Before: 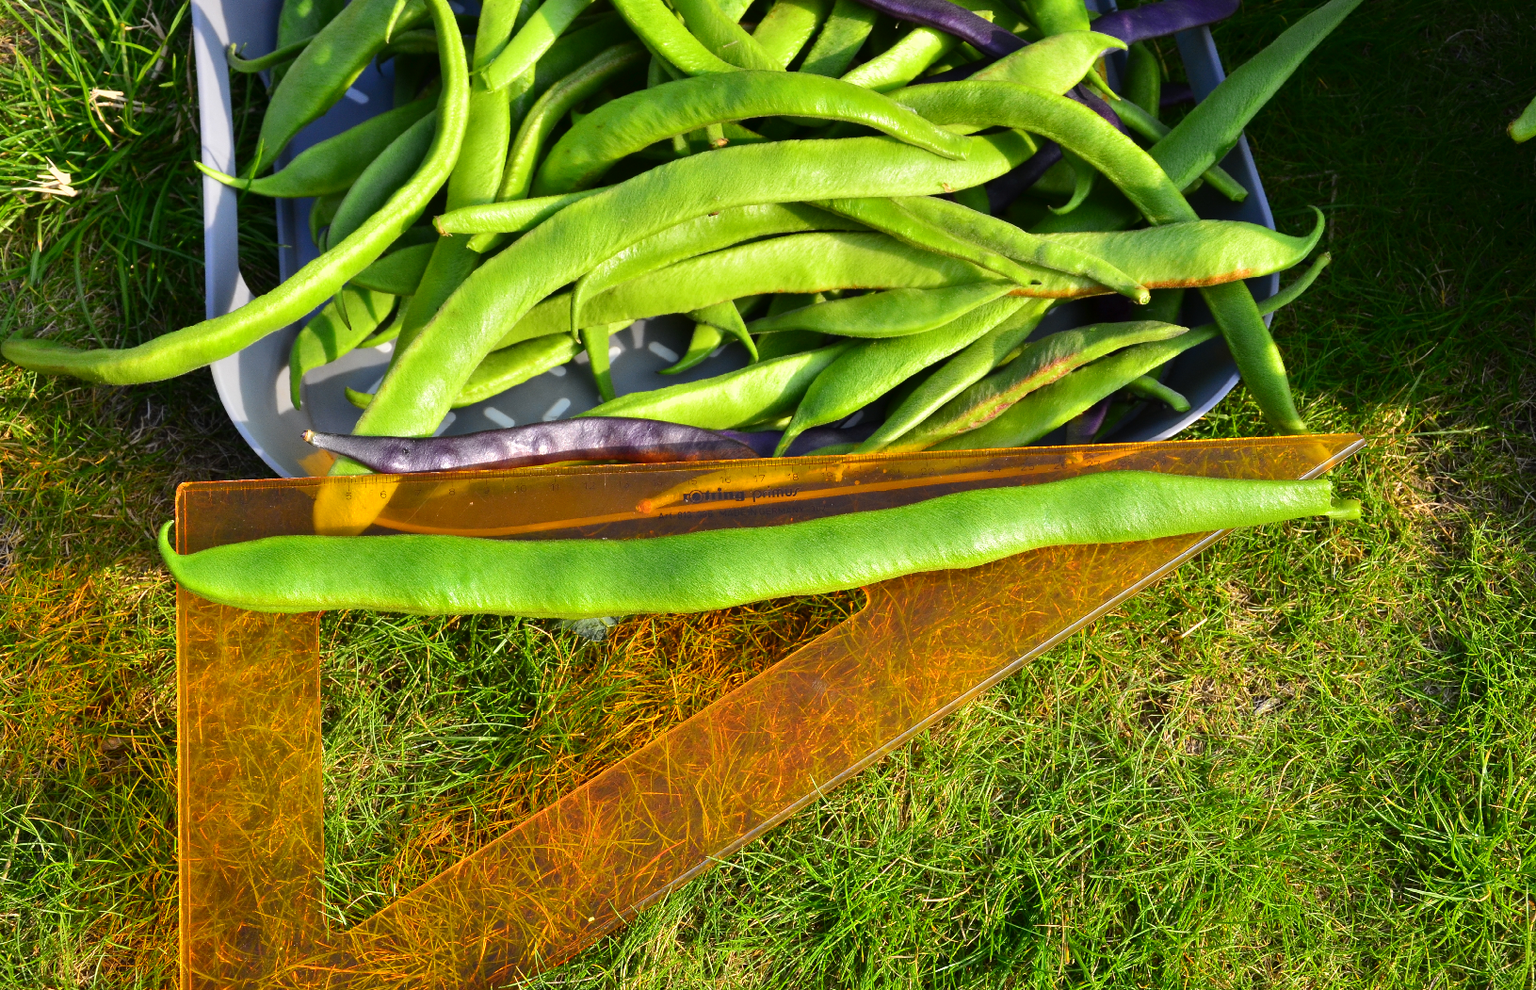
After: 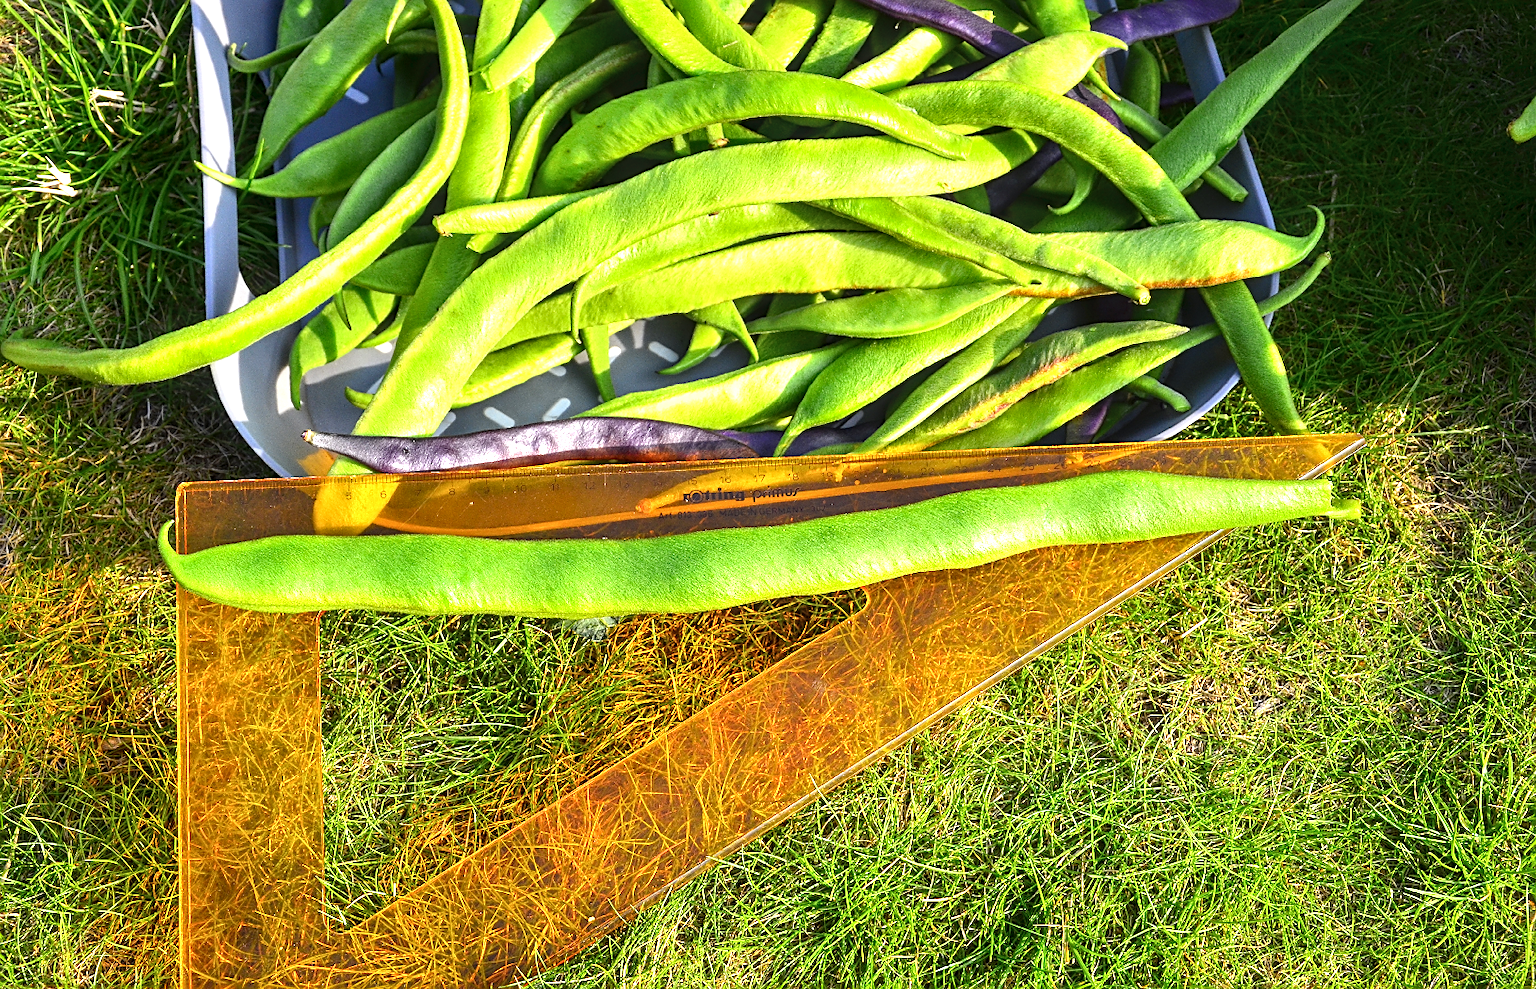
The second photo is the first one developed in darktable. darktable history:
exposure: black level correction 0, exposure 0.7 EV, compensate exposure bias true, compensate highlight preservation false
local contrast: detail 130%
sharpen: on, module defaults
